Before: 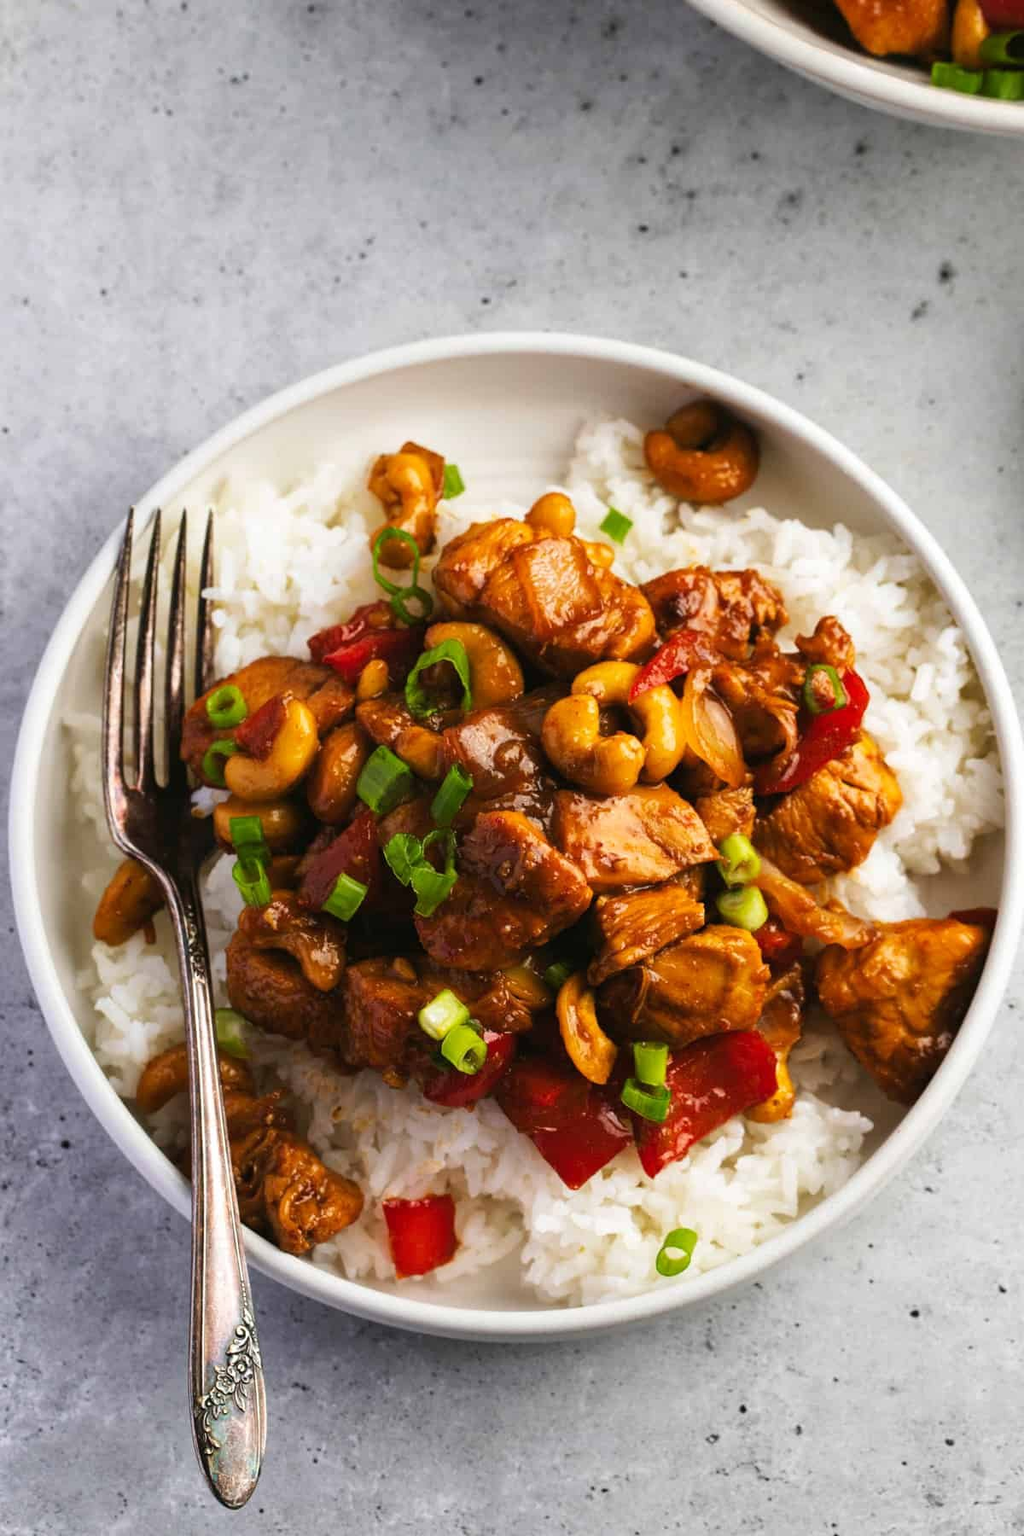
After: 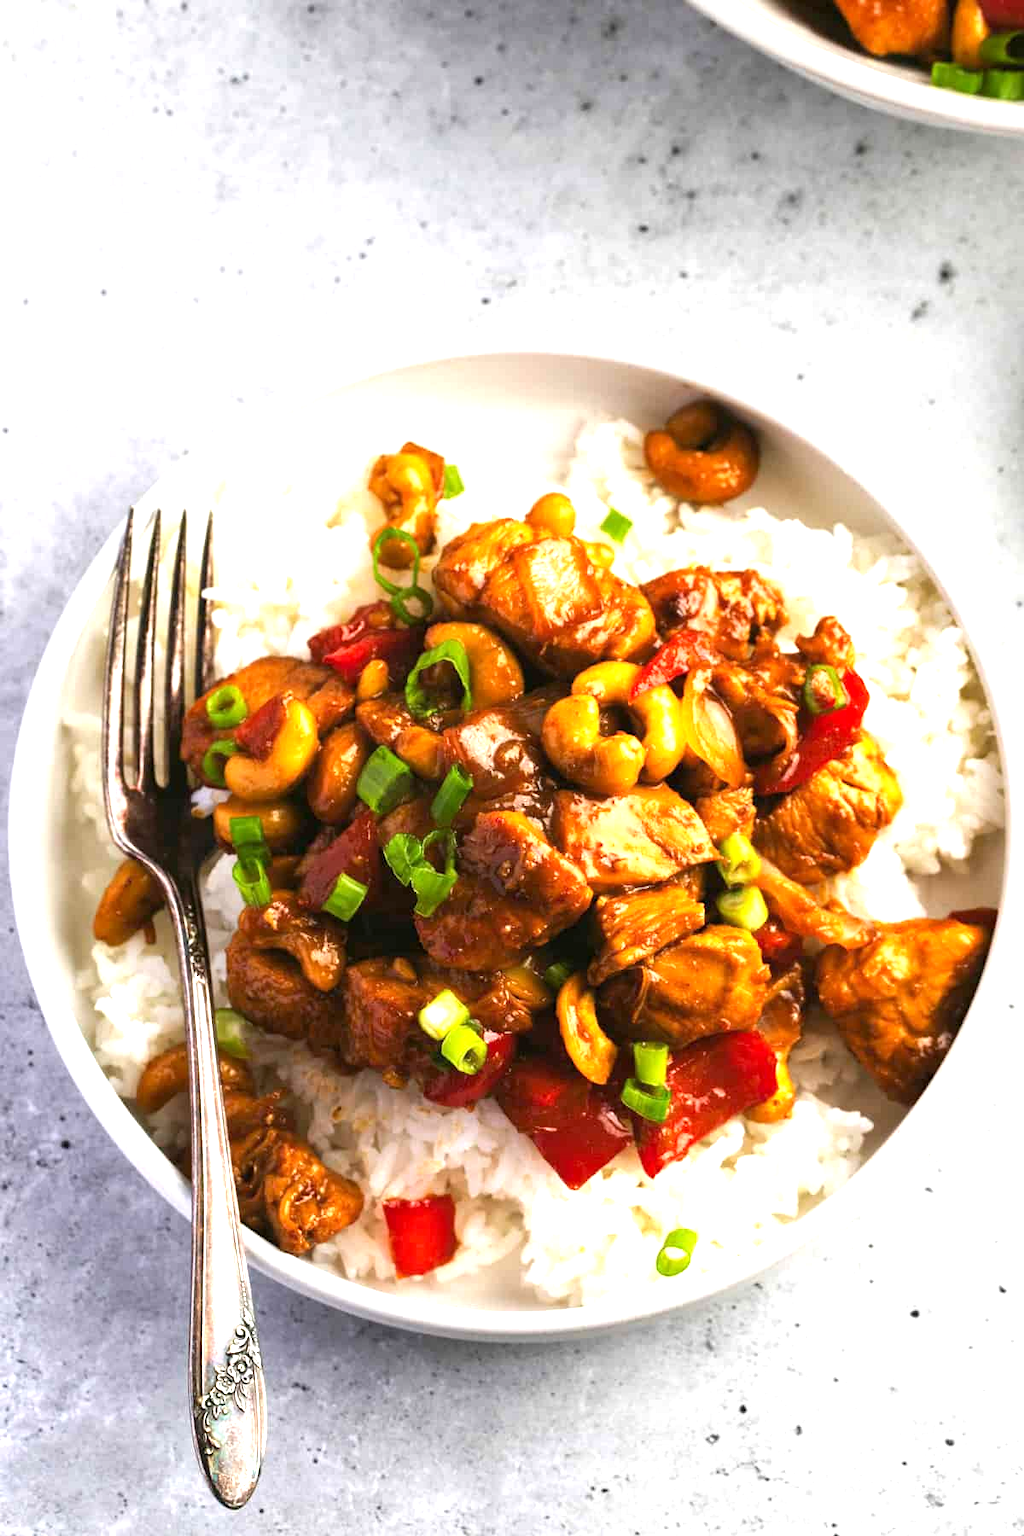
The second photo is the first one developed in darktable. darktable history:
exposure: black level correction 0.001, exposure 1.049 EV, compensate exposure bias true, compensate highlight preservation false
